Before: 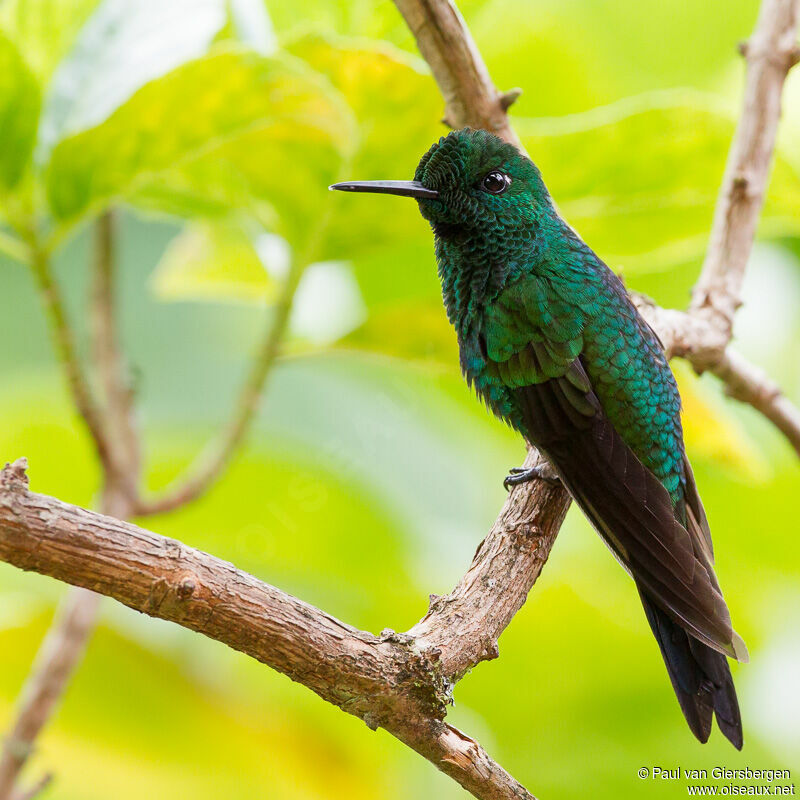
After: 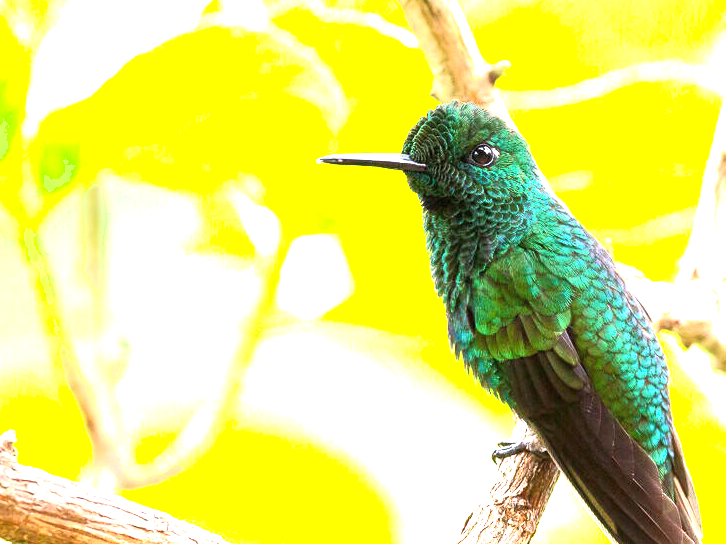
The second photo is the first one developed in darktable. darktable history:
exposure: black level correction 0, exposure 1.759 EV, compensate exposure bias true, compensate highlight preservation false
shadows and highlights: shadows -1.54, highlights 39.46
crop: left 1.536%, top 3.461%, right 7.664%, bottom 28.424%
